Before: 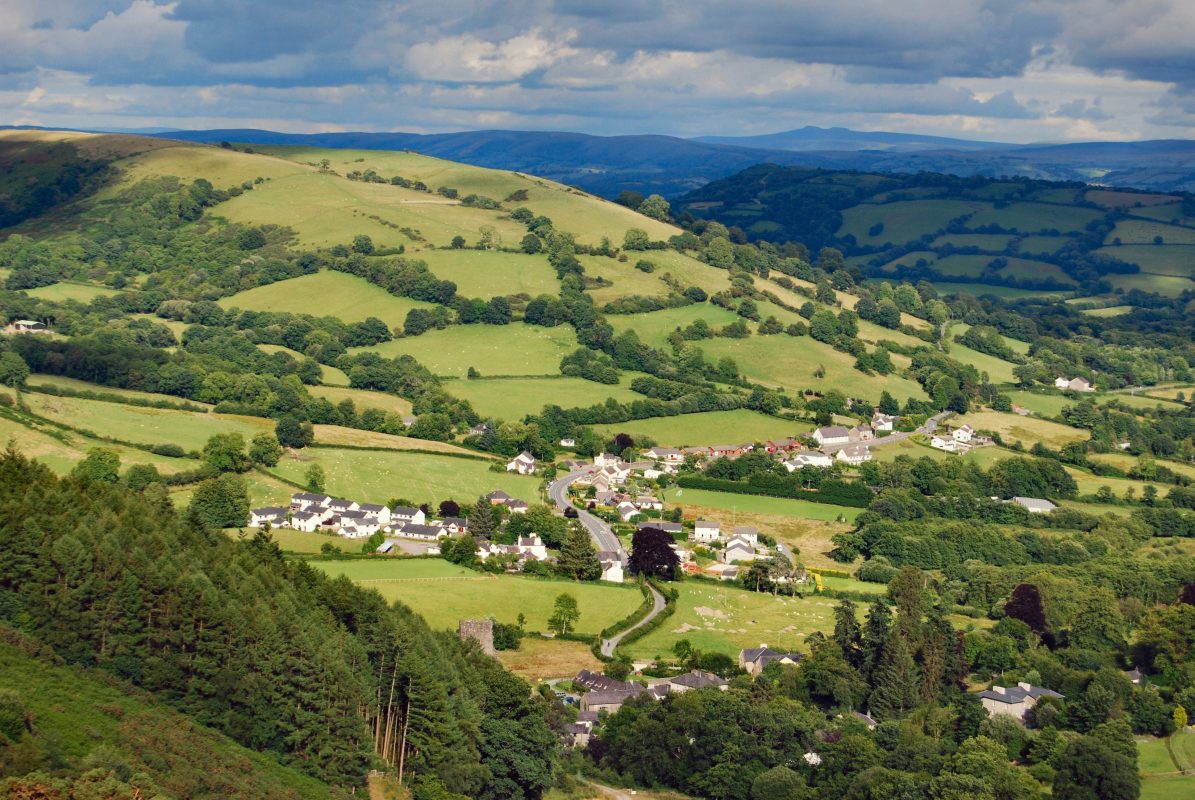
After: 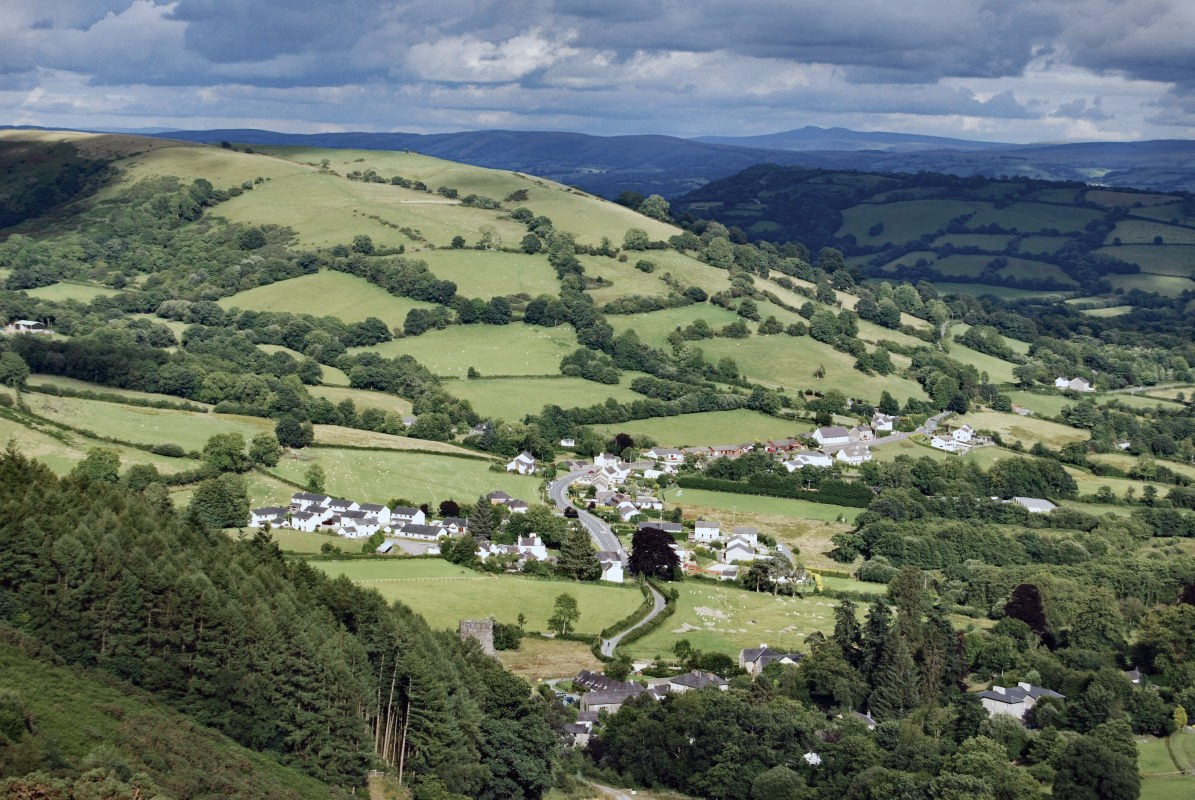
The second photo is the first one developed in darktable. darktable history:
white balance: red 0.926, green 1.003, blue 1.133
filmic rgb: black relative exposure -16 EV, white relative exposure 2.93 EV, hardness 10.04, color science v6 (2022)
haze removal: compatibility mode true, adaptive false
exposure: compensate highlight preservation false
contrast brightness saturation: contrast 0.1, saturation -0.36
